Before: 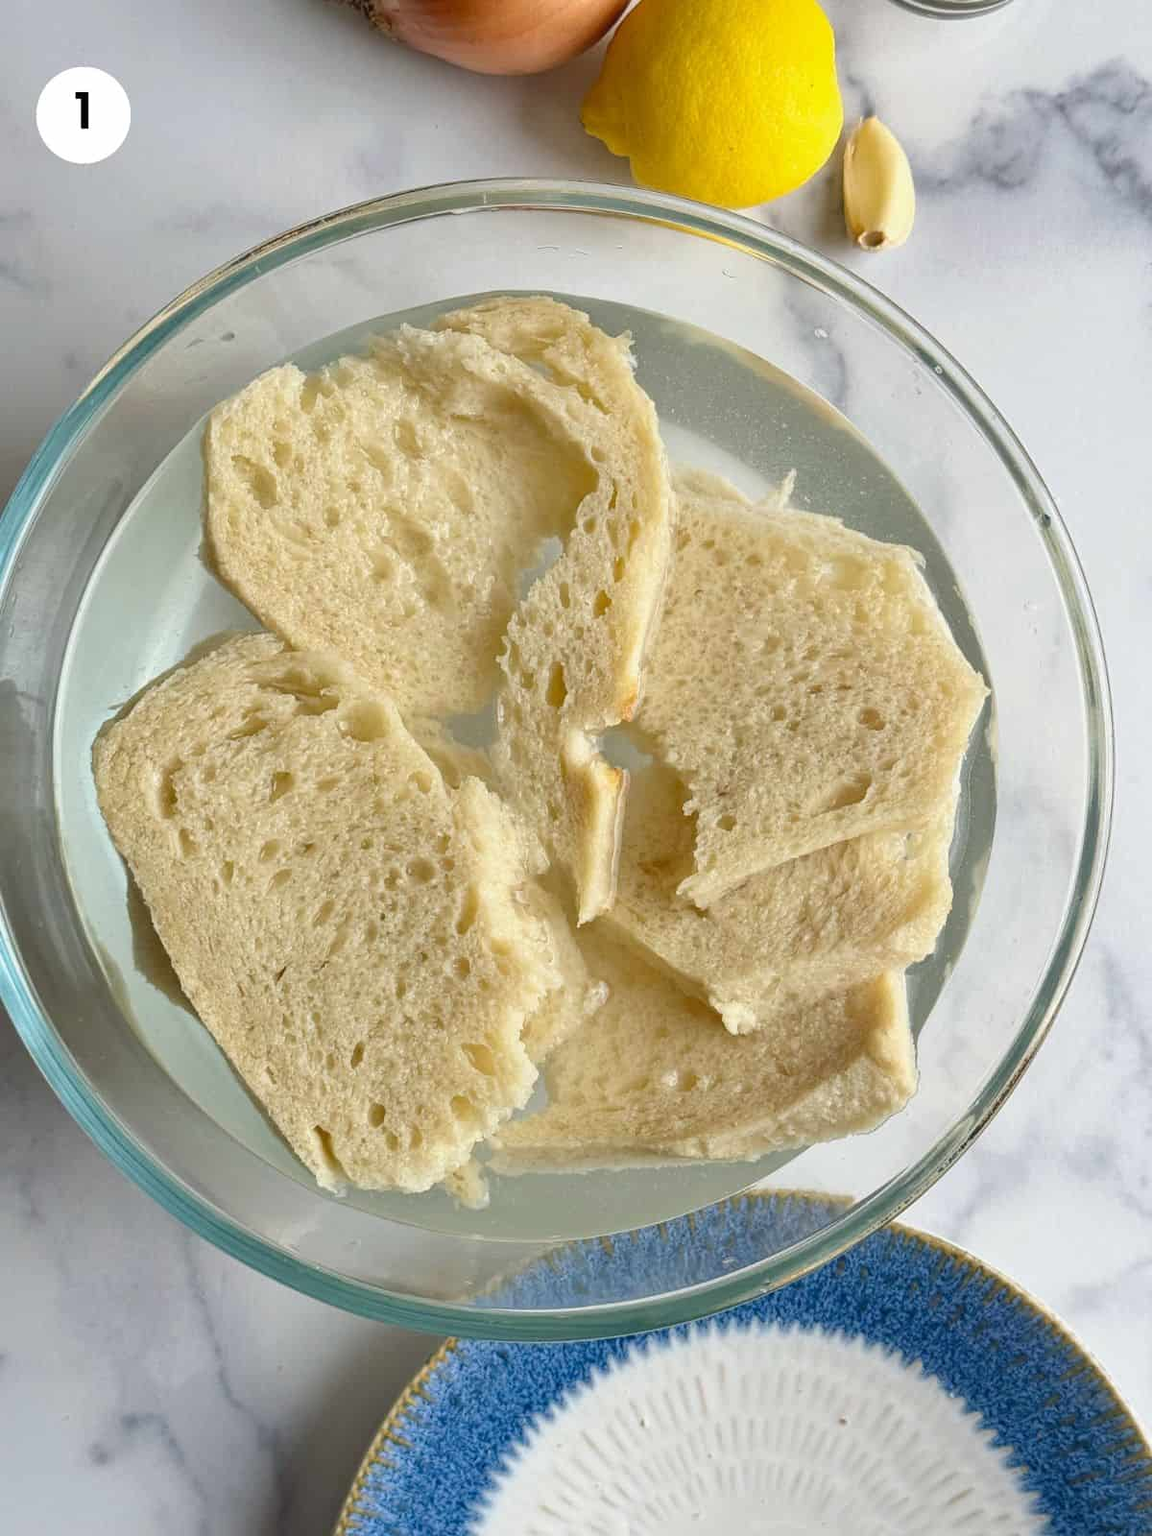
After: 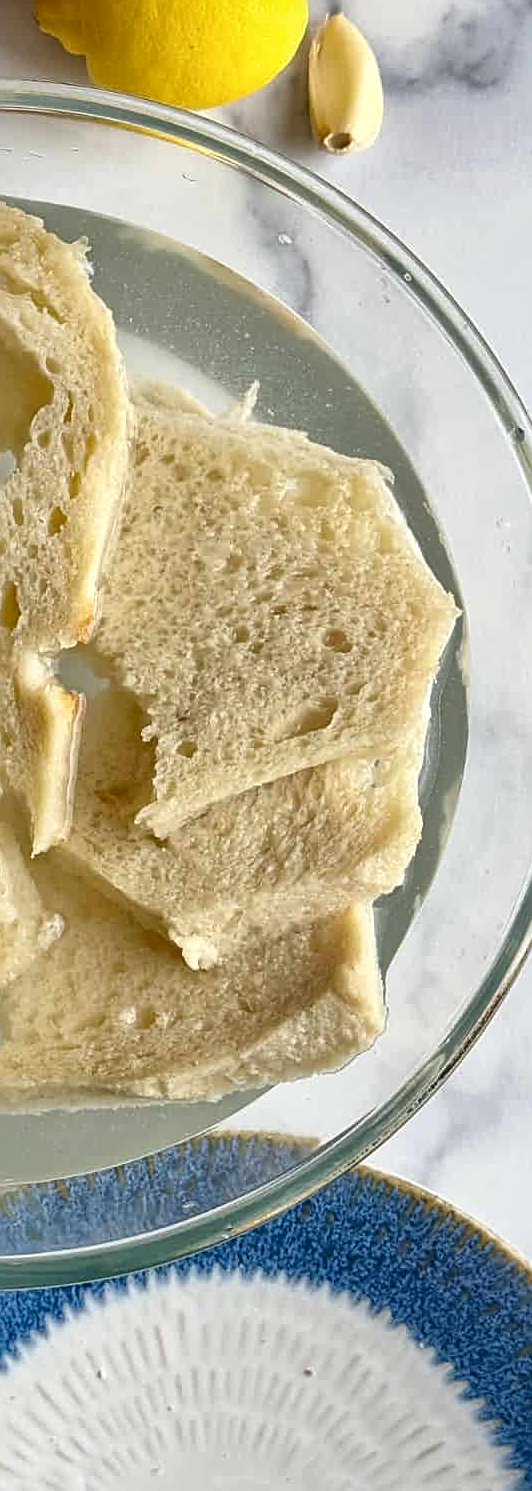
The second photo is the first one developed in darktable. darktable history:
crop: left 47.517%, top 6.797%, right 8.112%
local contrast: mode bilateral grid, contrast 20, coarseness 50, detail 147%, midtone range 0.2
sharpen: on, module defaults
